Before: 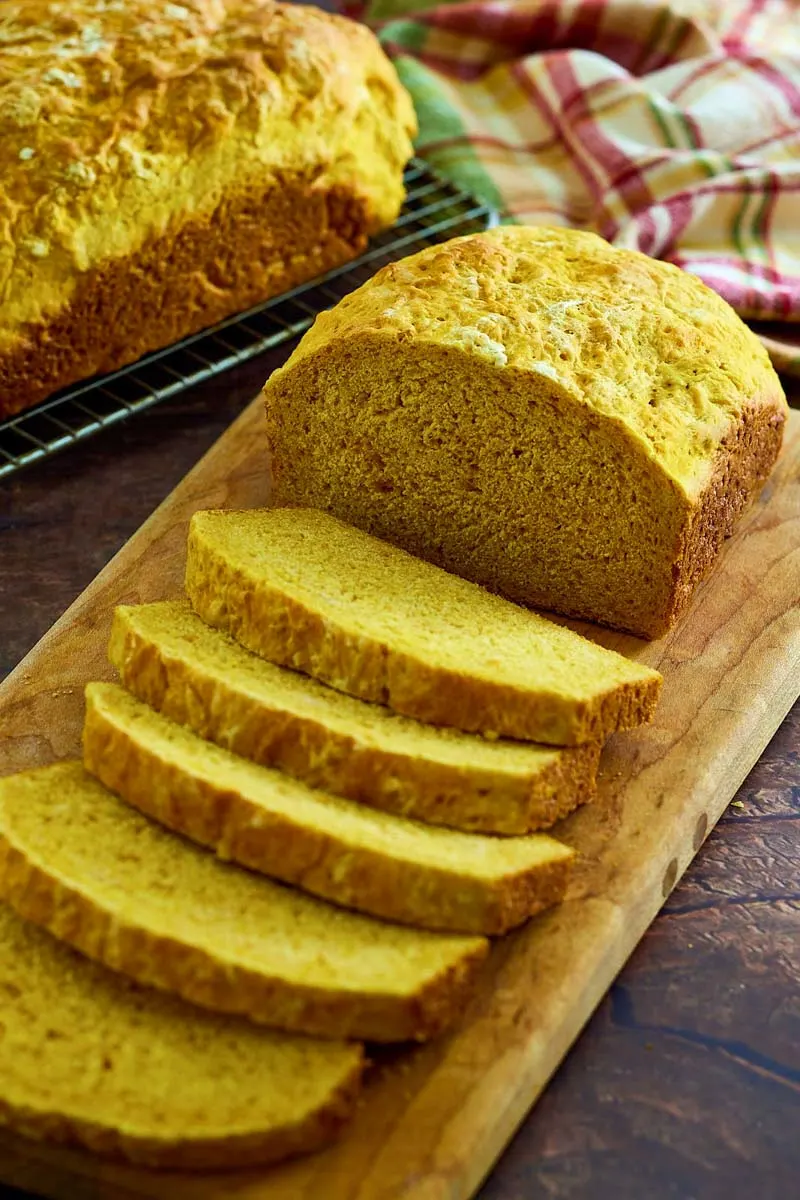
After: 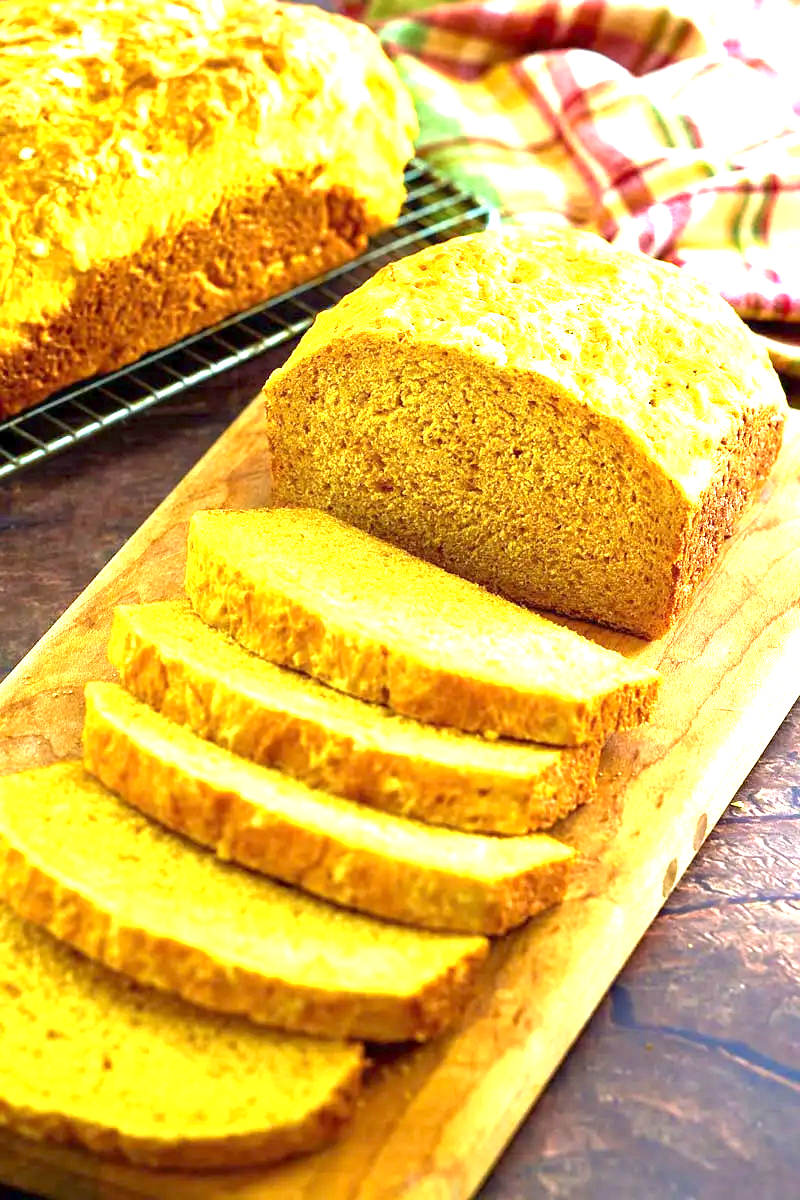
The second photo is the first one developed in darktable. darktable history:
exposure: exposure 2 EV, compensate highlight preservation false
